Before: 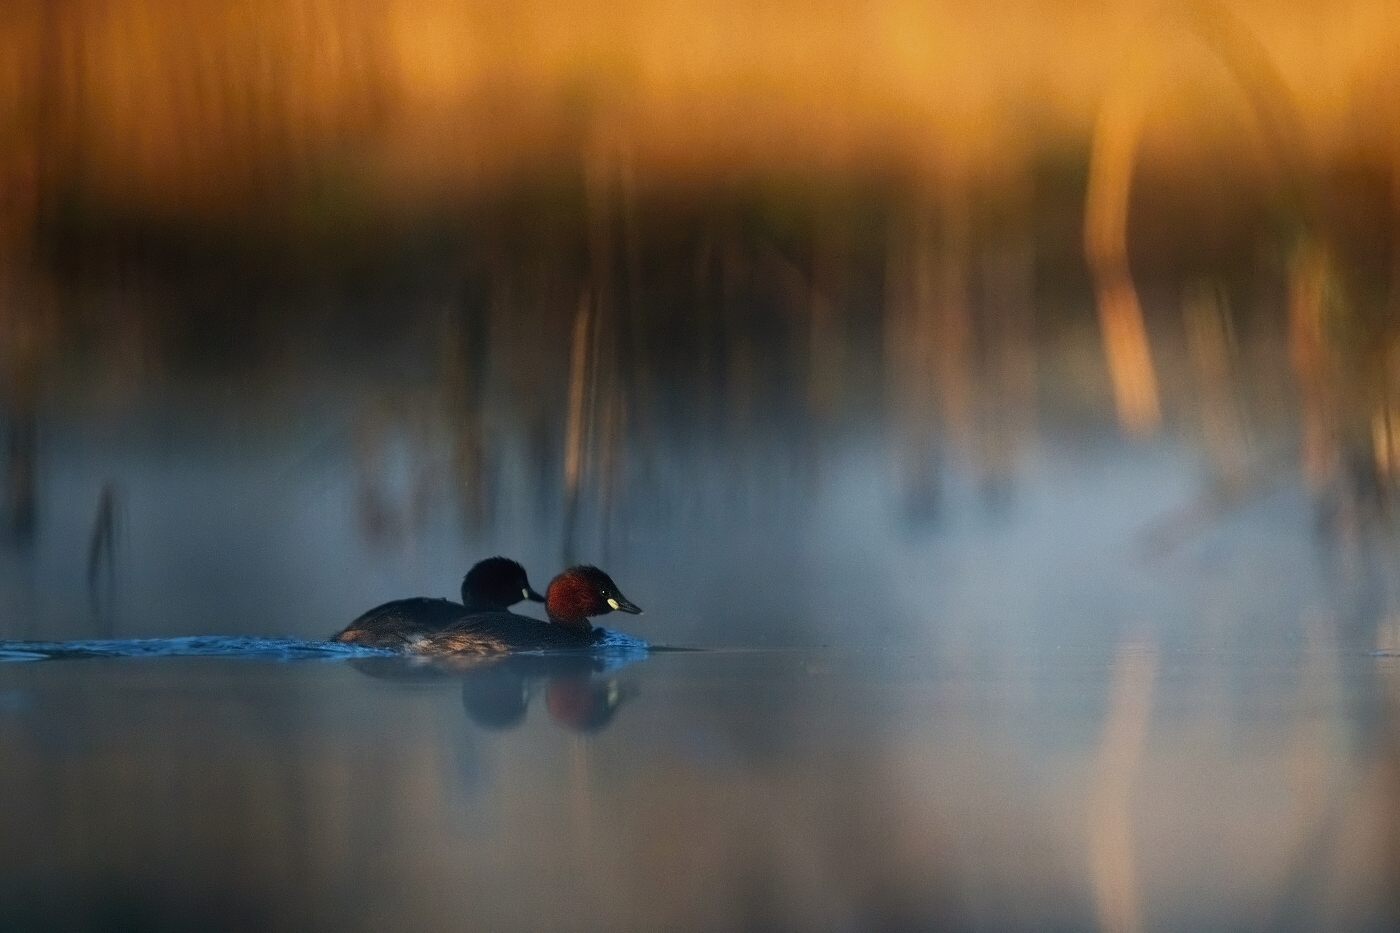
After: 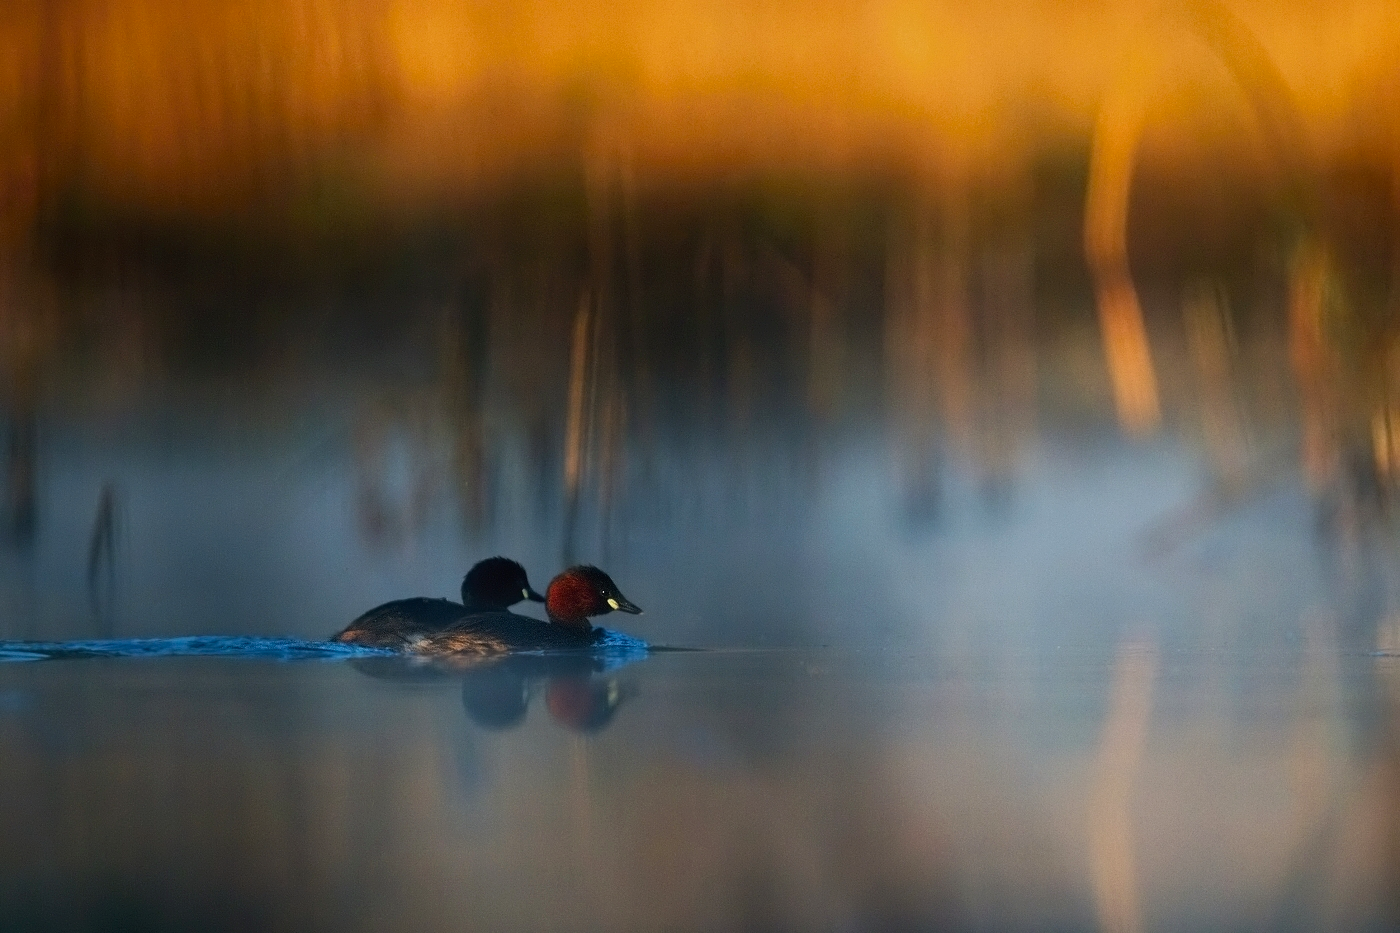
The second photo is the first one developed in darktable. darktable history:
contrast brightness saturation: contrast 0.039, saturation 0.16
